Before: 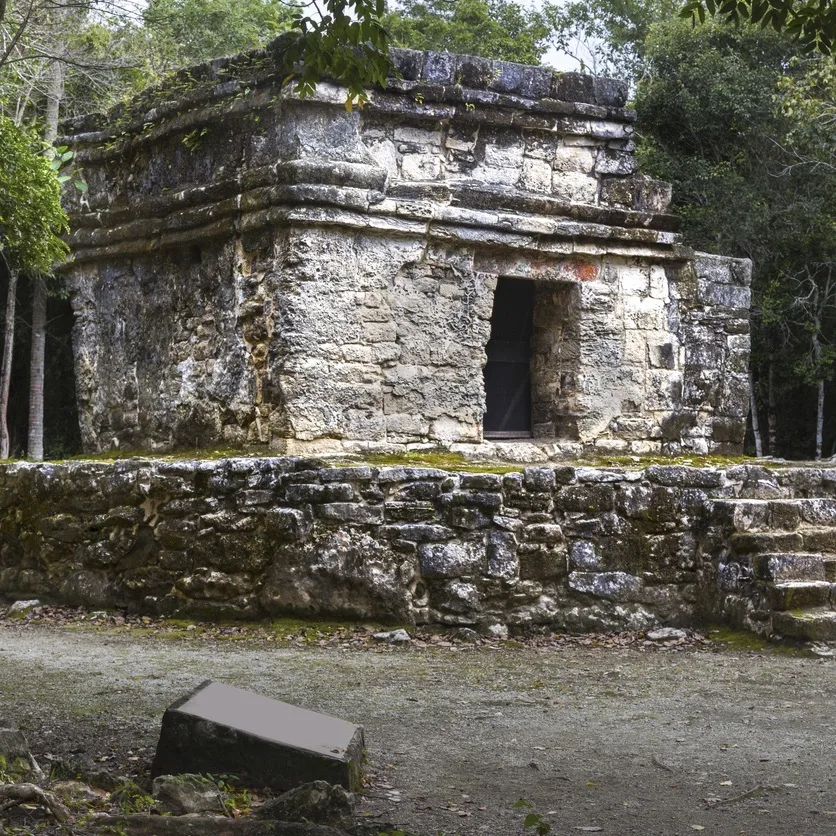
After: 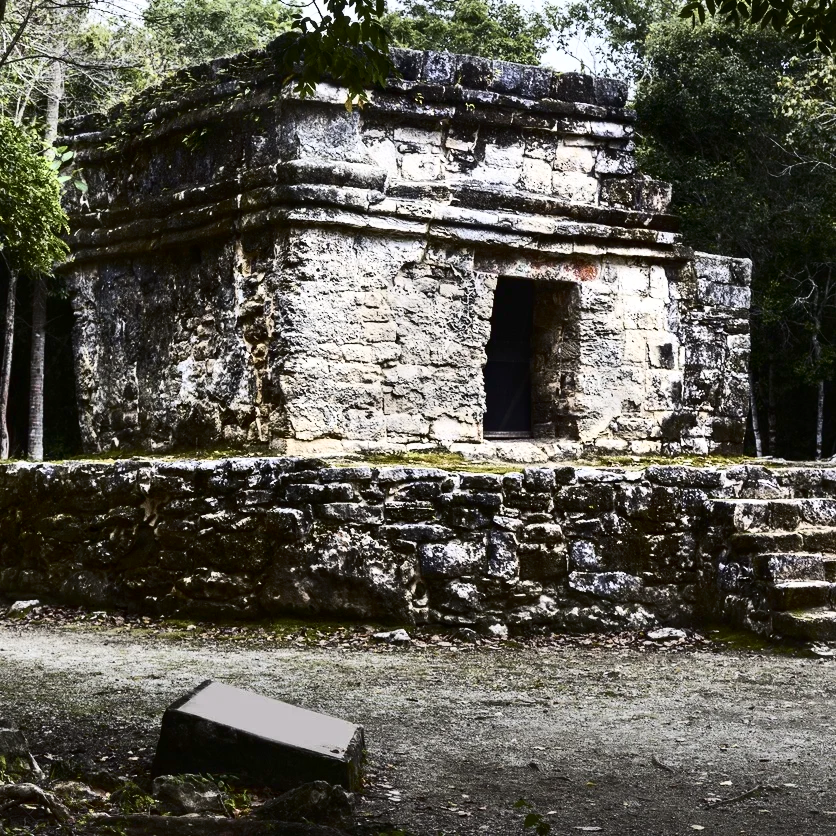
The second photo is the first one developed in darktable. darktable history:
contrast brightness saturation: contrast 0.482, saturation -0.087
